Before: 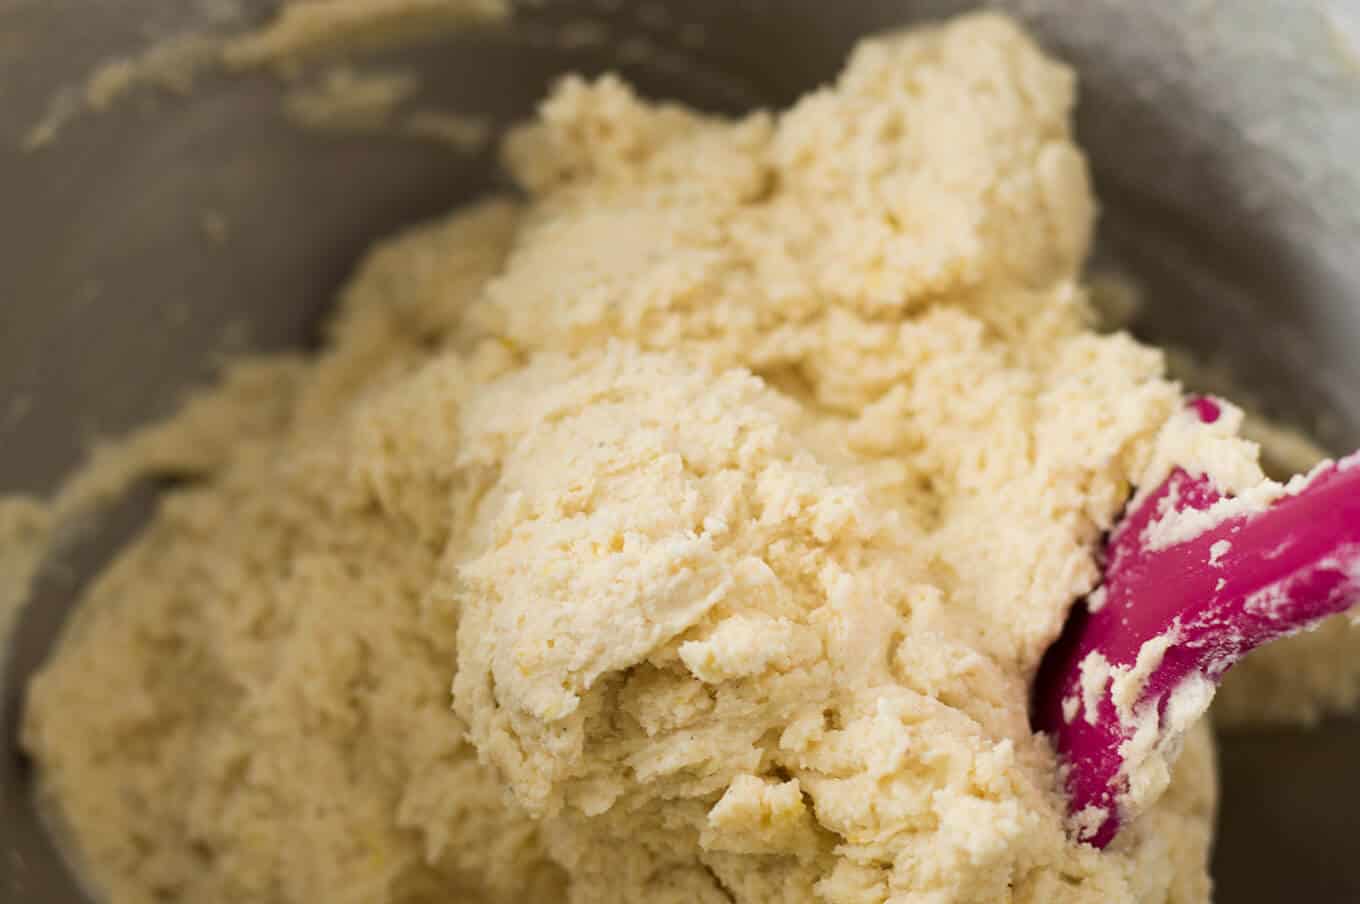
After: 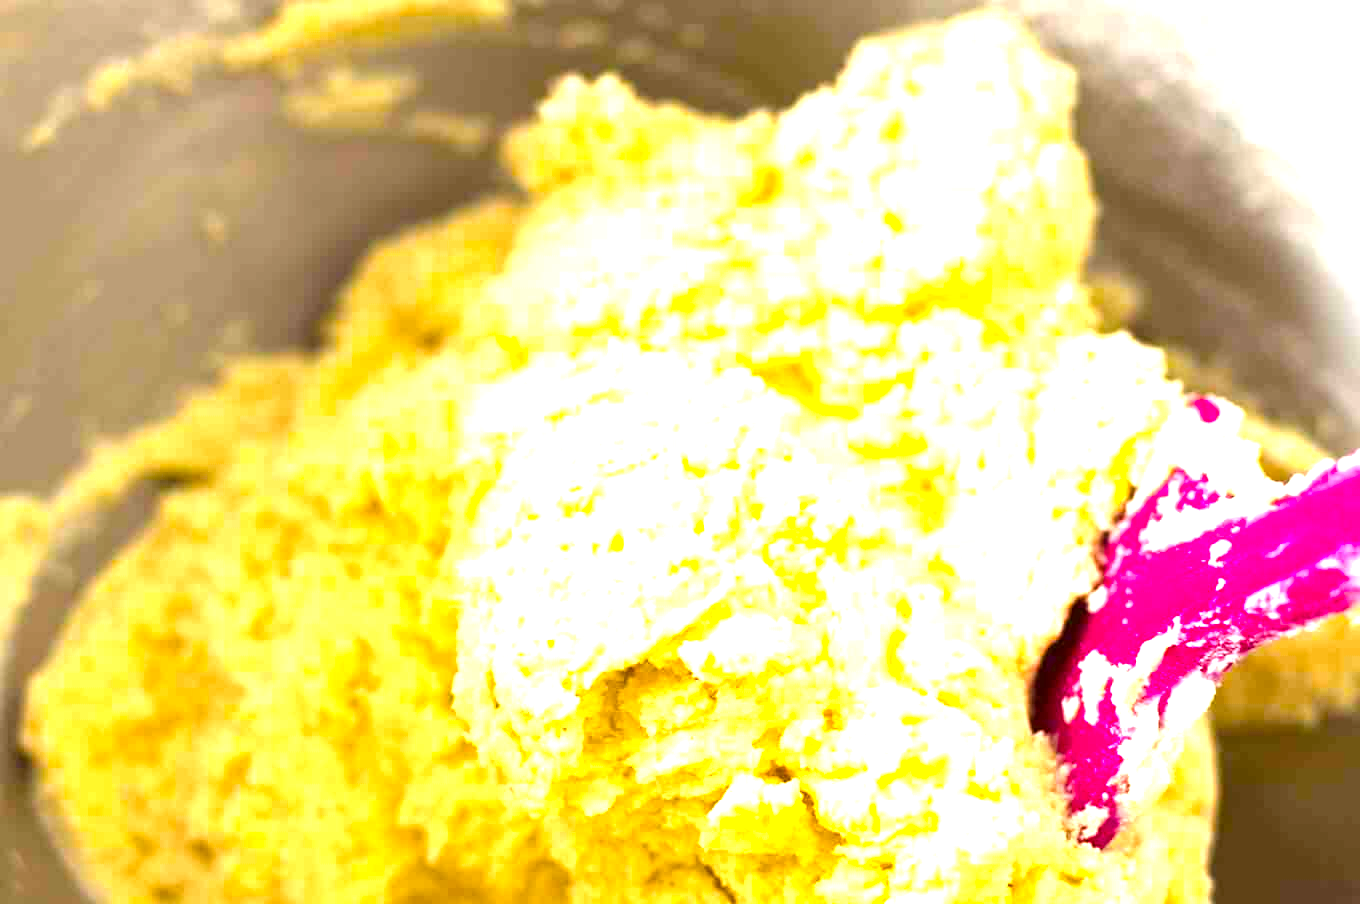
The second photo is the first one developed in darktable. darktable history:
exposure: black level correction 0, exposure 2.088 EV, compensate exposure bias true, compensate highlight preservation false
color balance rgb: linear chroma grading › global chroma 15%, perceptual saturation grading › global saturation 30%
